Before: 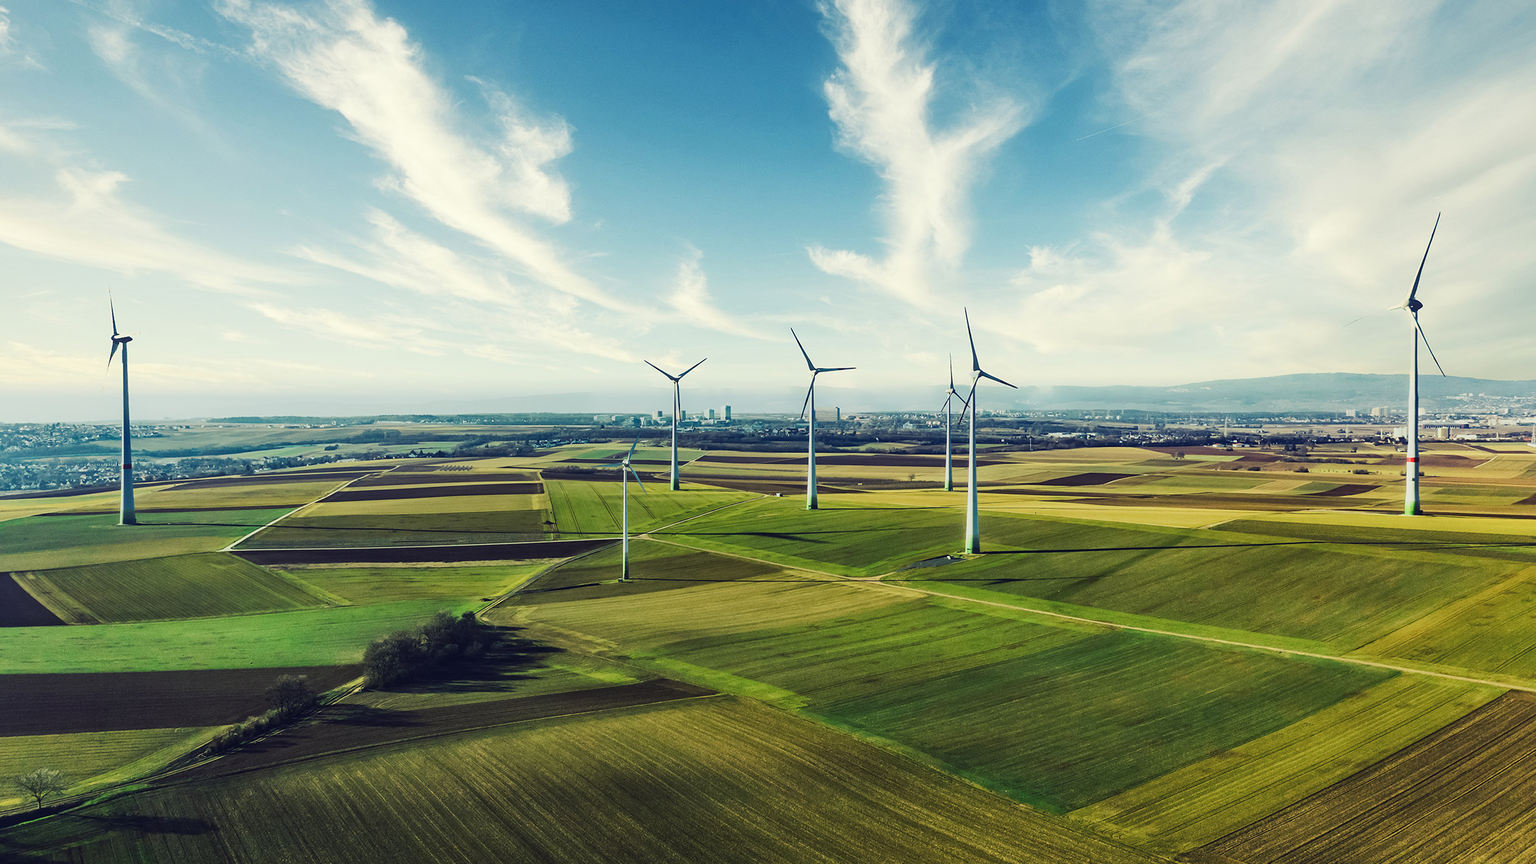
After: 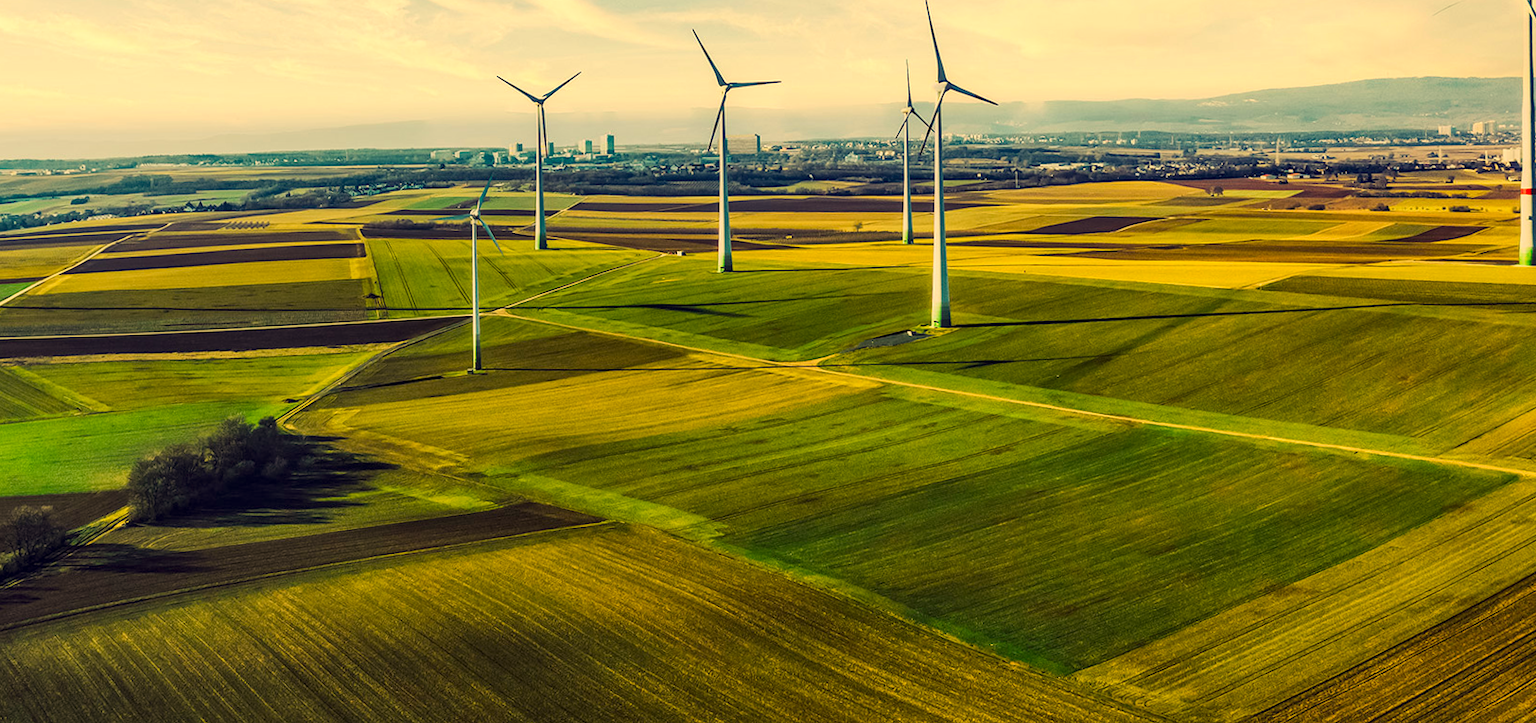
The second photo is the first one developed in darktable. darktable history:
color calibration: illuminant custom, x 0.348, y 0.366, temperature 4940.58 K
white balance: red 1.138, green 0.996, blue 0.812
rotate and perspective: rotation -1°, crop left 0.011, crop right 0.989, crop top 0.025, crop bottom 0.975
crop and rotate: left 17.299%, top 35.115%, right 7.015%, bottom 1.024%
local contrast: on, module defaults
color balance rgb: perceptual saturation grading › global saturation 30%, global vibrance 10%
